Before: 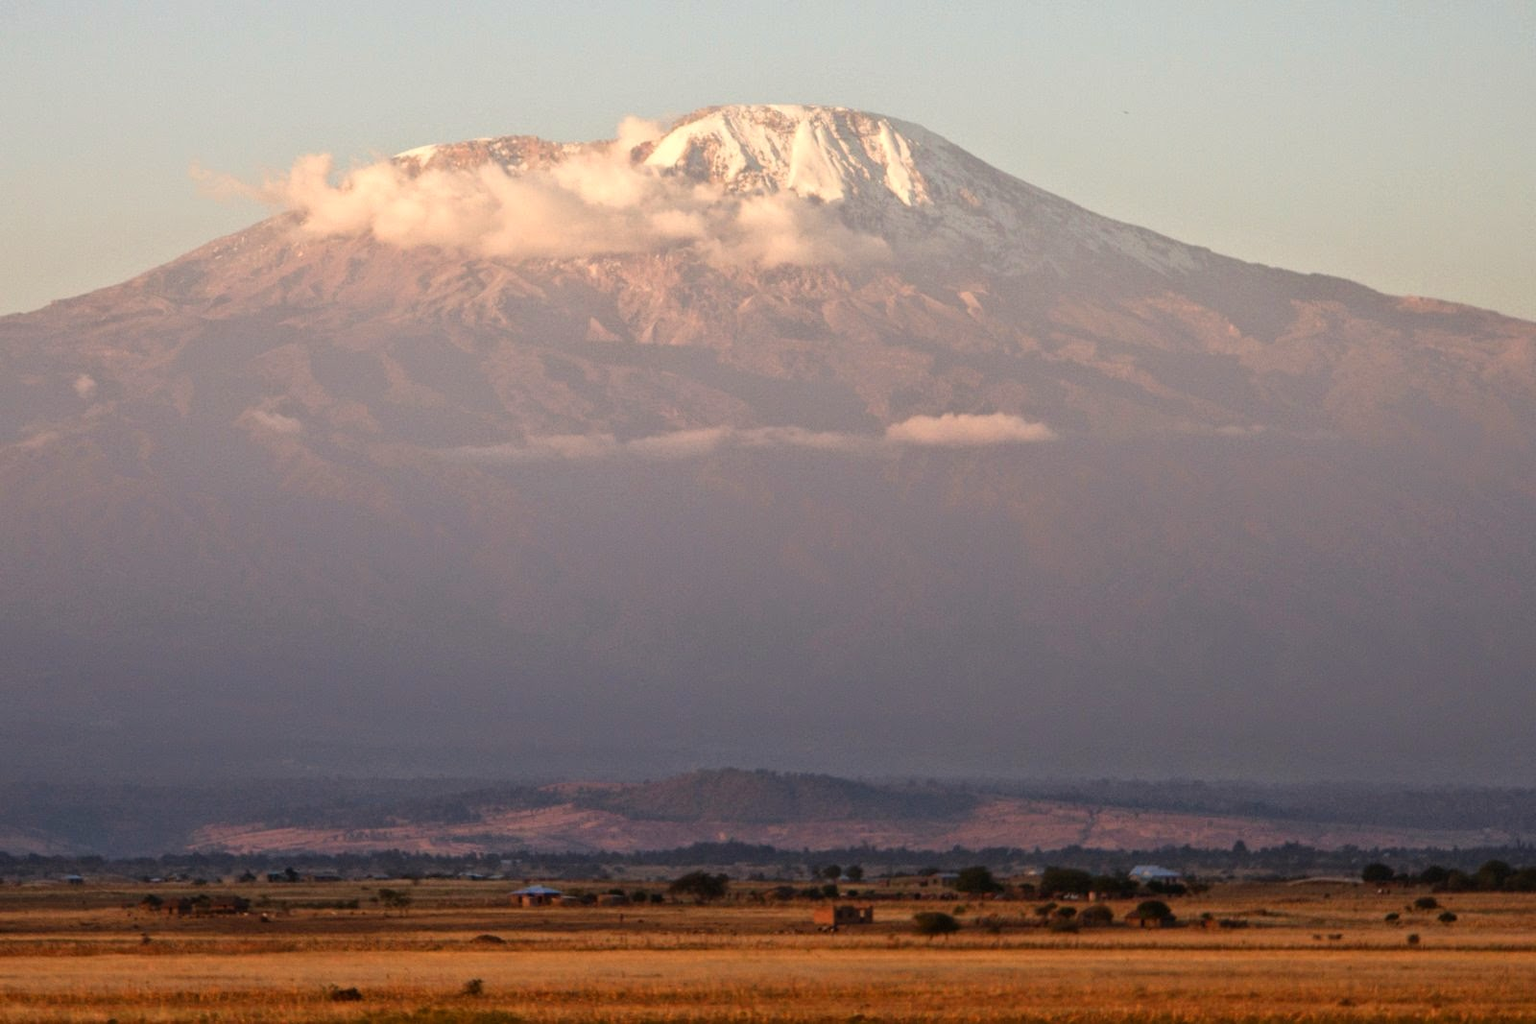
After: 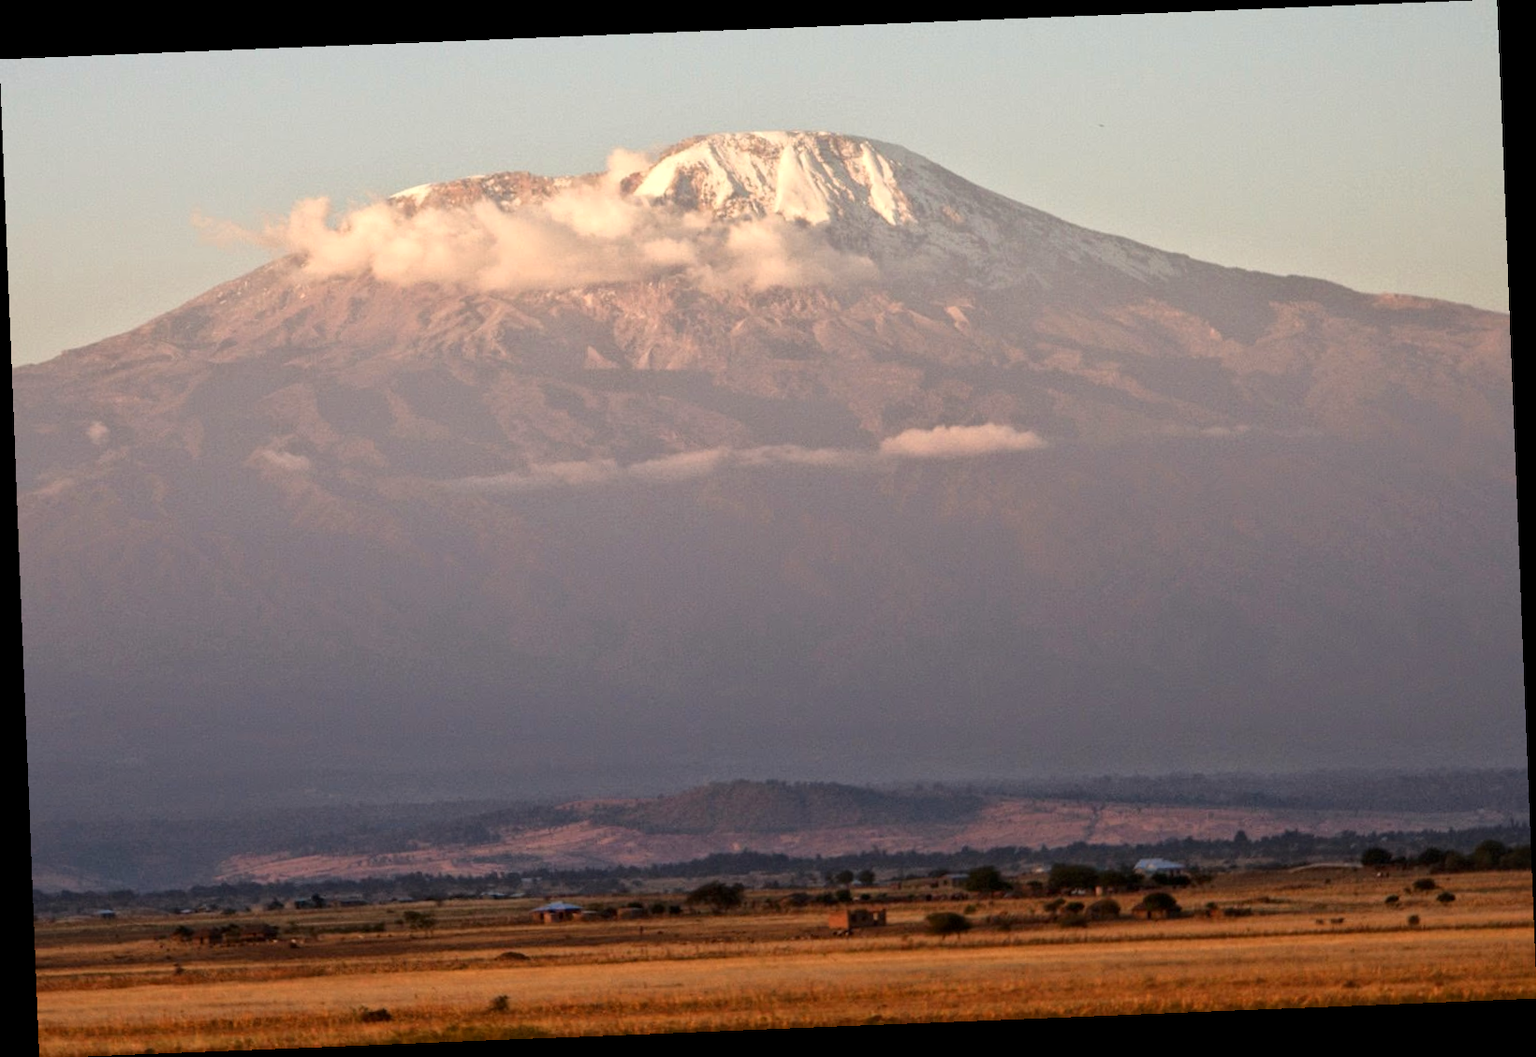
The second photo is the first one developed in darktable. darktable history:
local contrast: mode bilateral grid, contrast 20, coarseness 50, detail 120%, midtone range 0.2
rotate and perspective: rotation -2.29°, automatic cropping off
